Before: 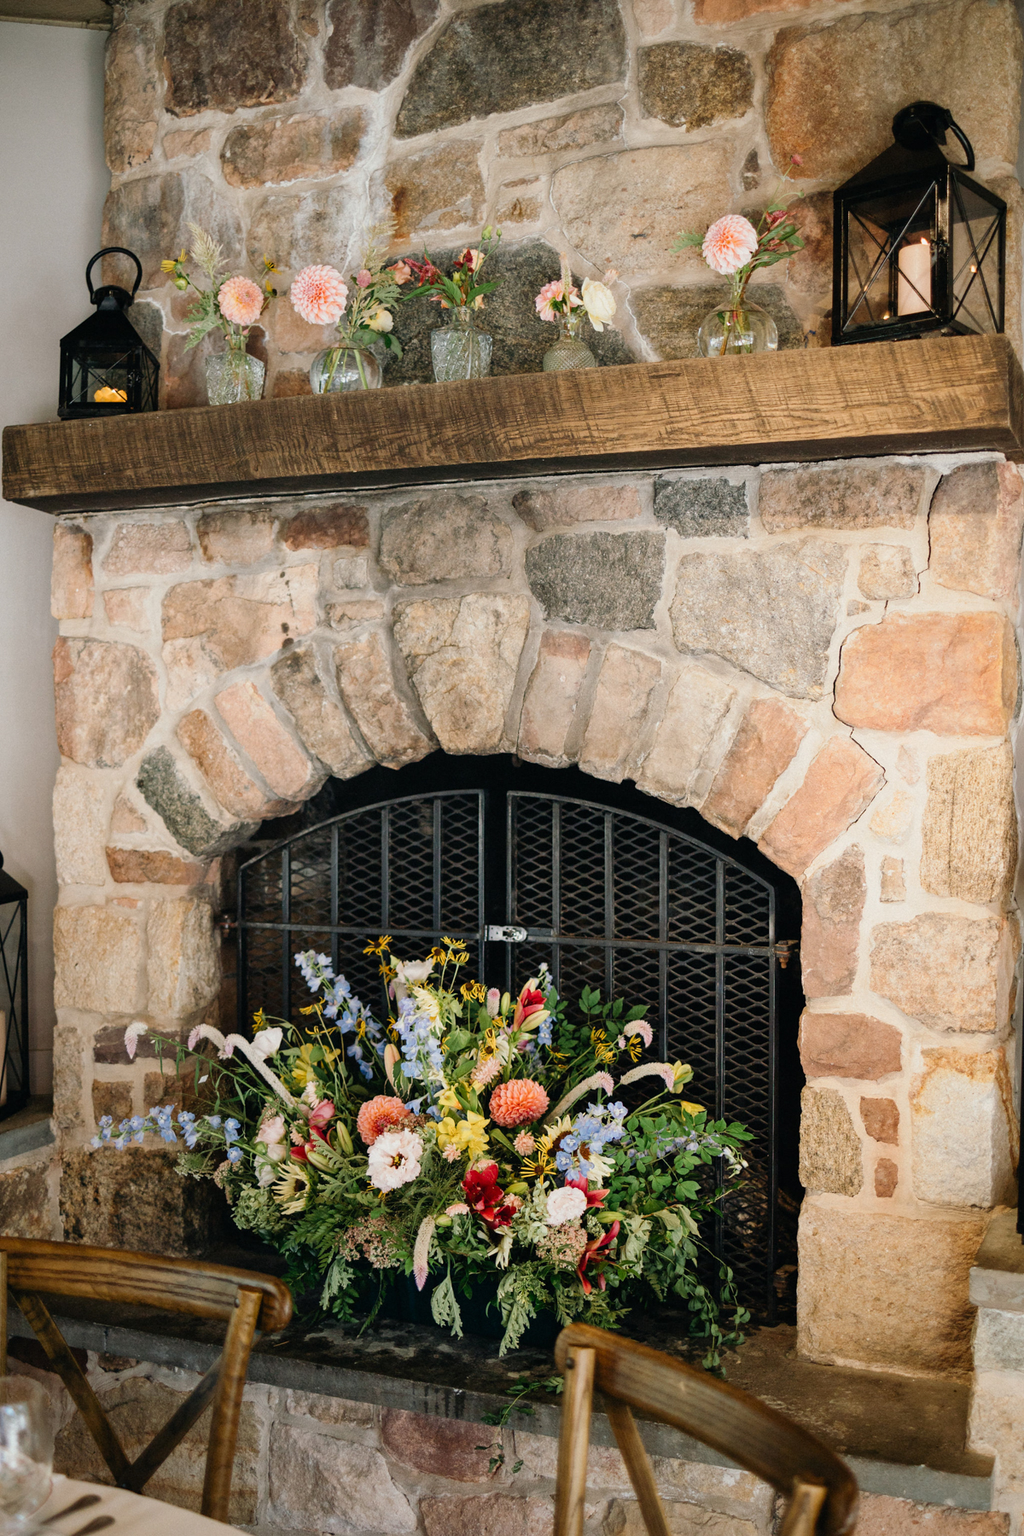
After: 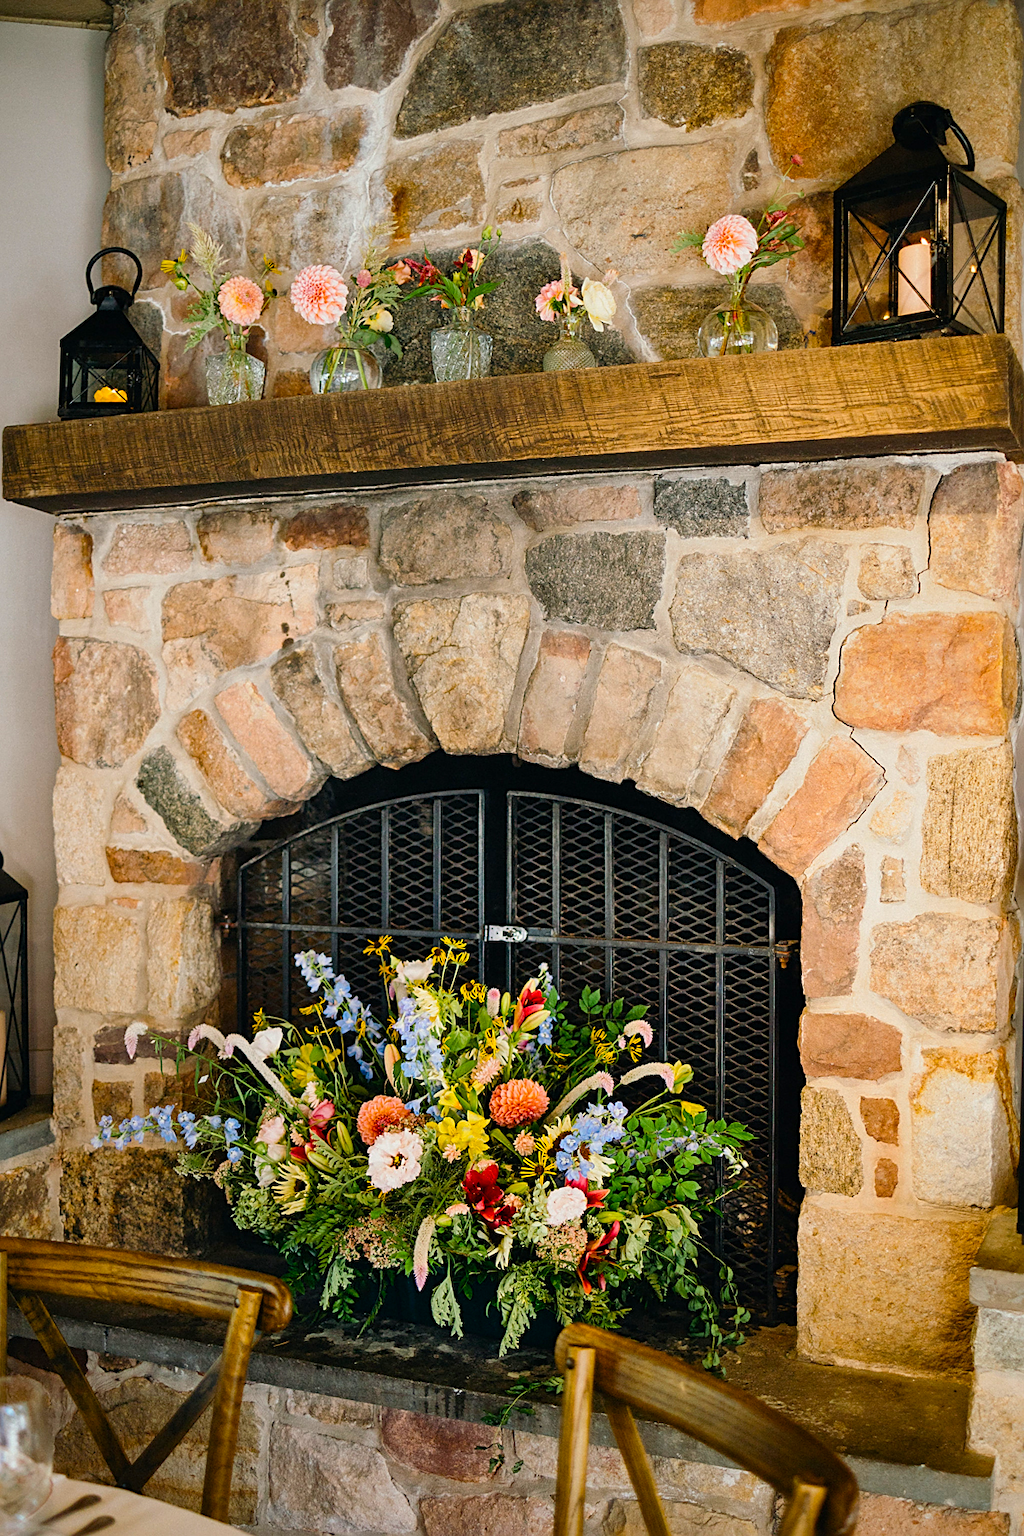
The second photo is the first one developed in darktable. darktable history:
sharpen: on, module defaults
color balance rgb: linear chroma grading › global chroma 15%, perceptual saturation grading › global saturation 30%
shadows and highlights: low approximation 0.01, soften with gaussian
contrast brightness saturation: contrast 0.07
